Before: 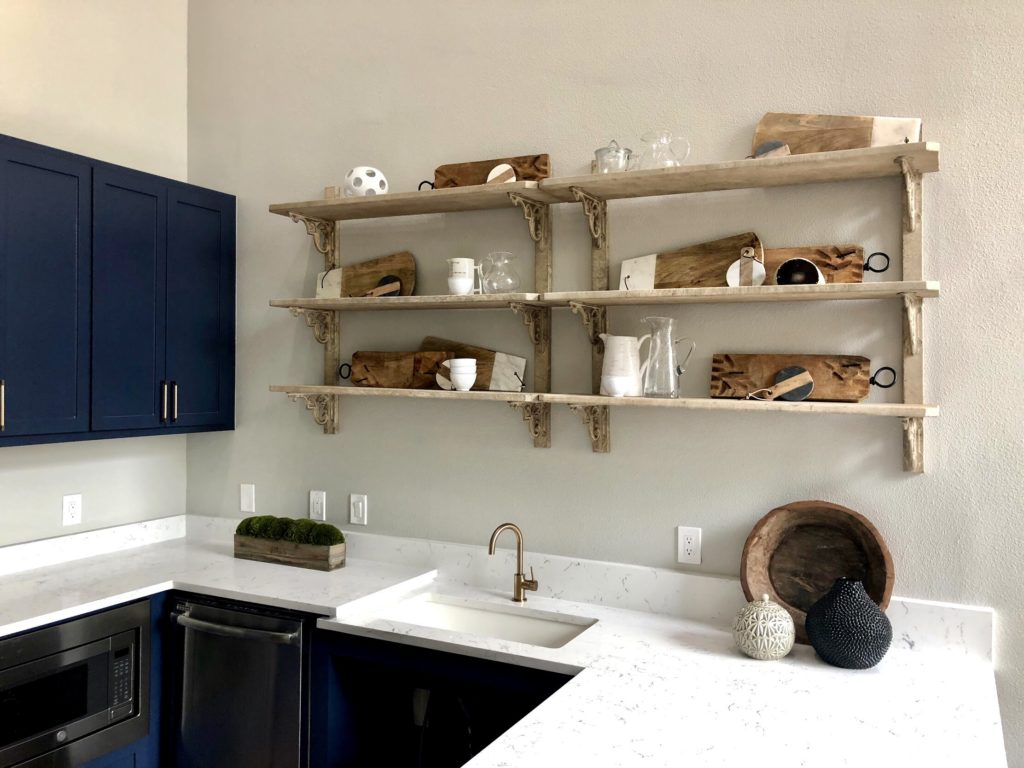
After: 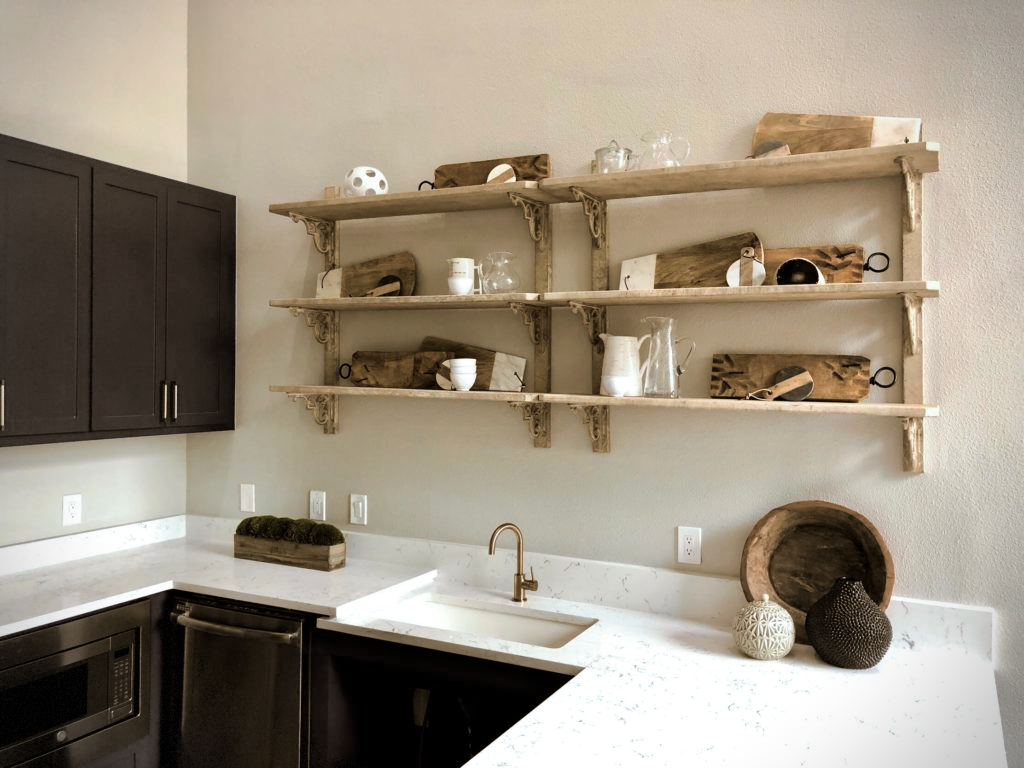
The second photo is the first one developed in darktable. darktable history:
split-toning: shadows › hue 37.98°, highlights › hue 185.58°, balance -55.261
vignetting: dithering 8-bit output, unbound false
